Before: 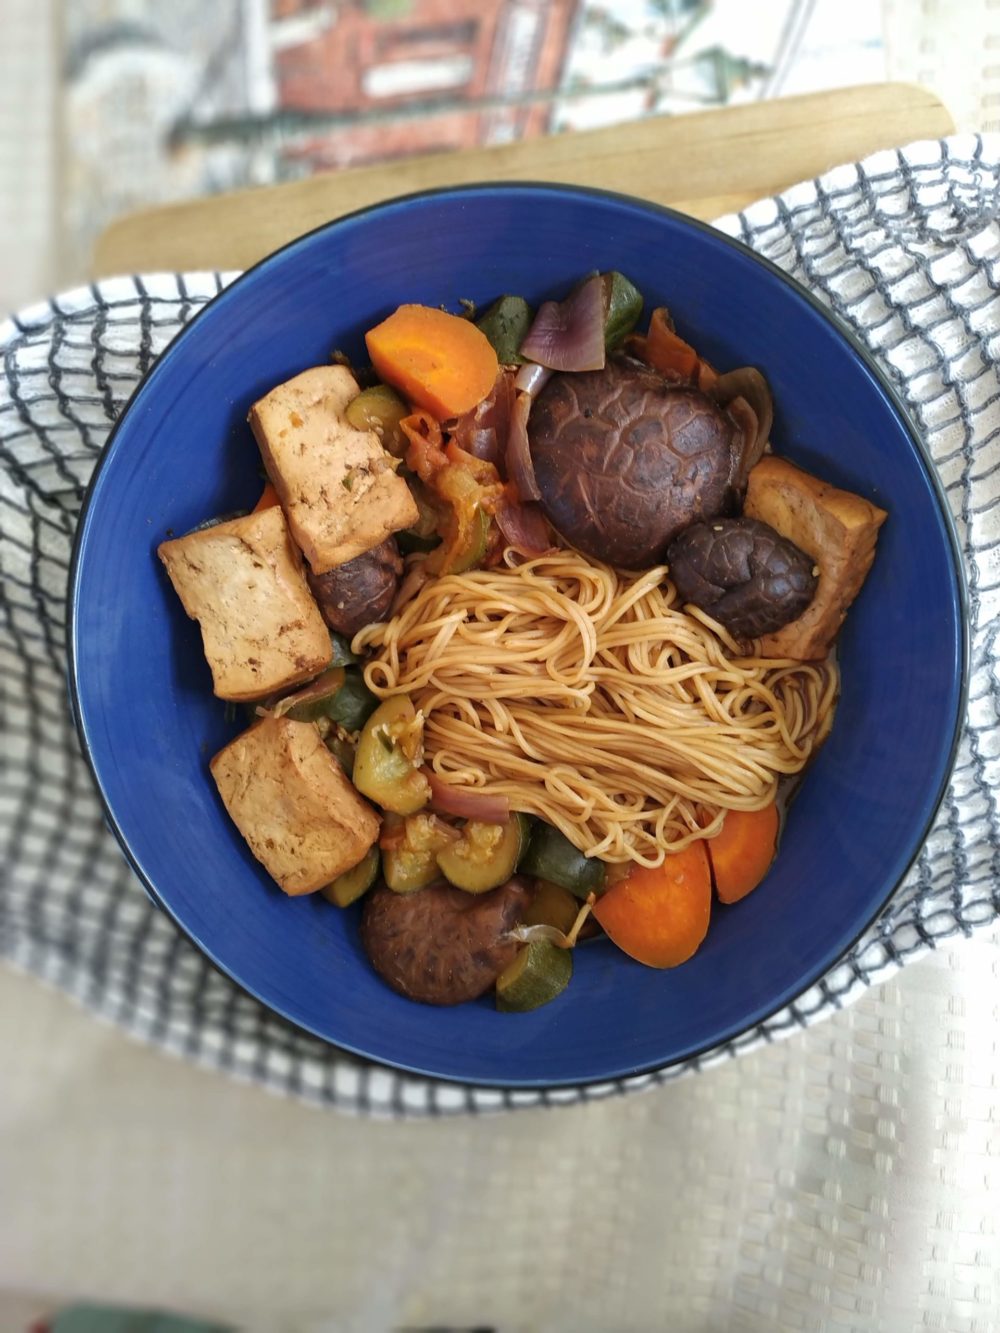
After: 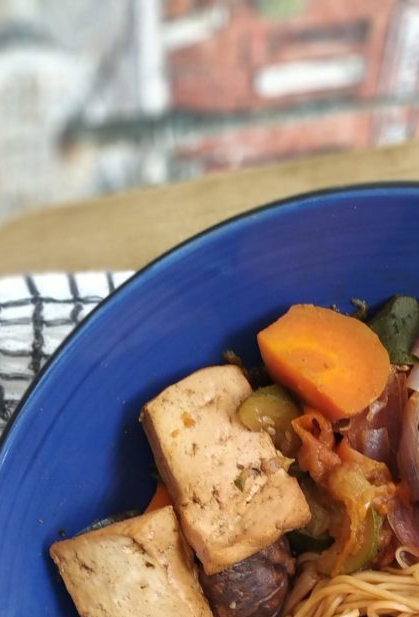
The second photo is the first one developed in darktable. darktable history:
crop and rotate: left 10.817%, top 0.062%, right 47.194%, bottom 53.626%
exposure: compensate highlight preservation false
